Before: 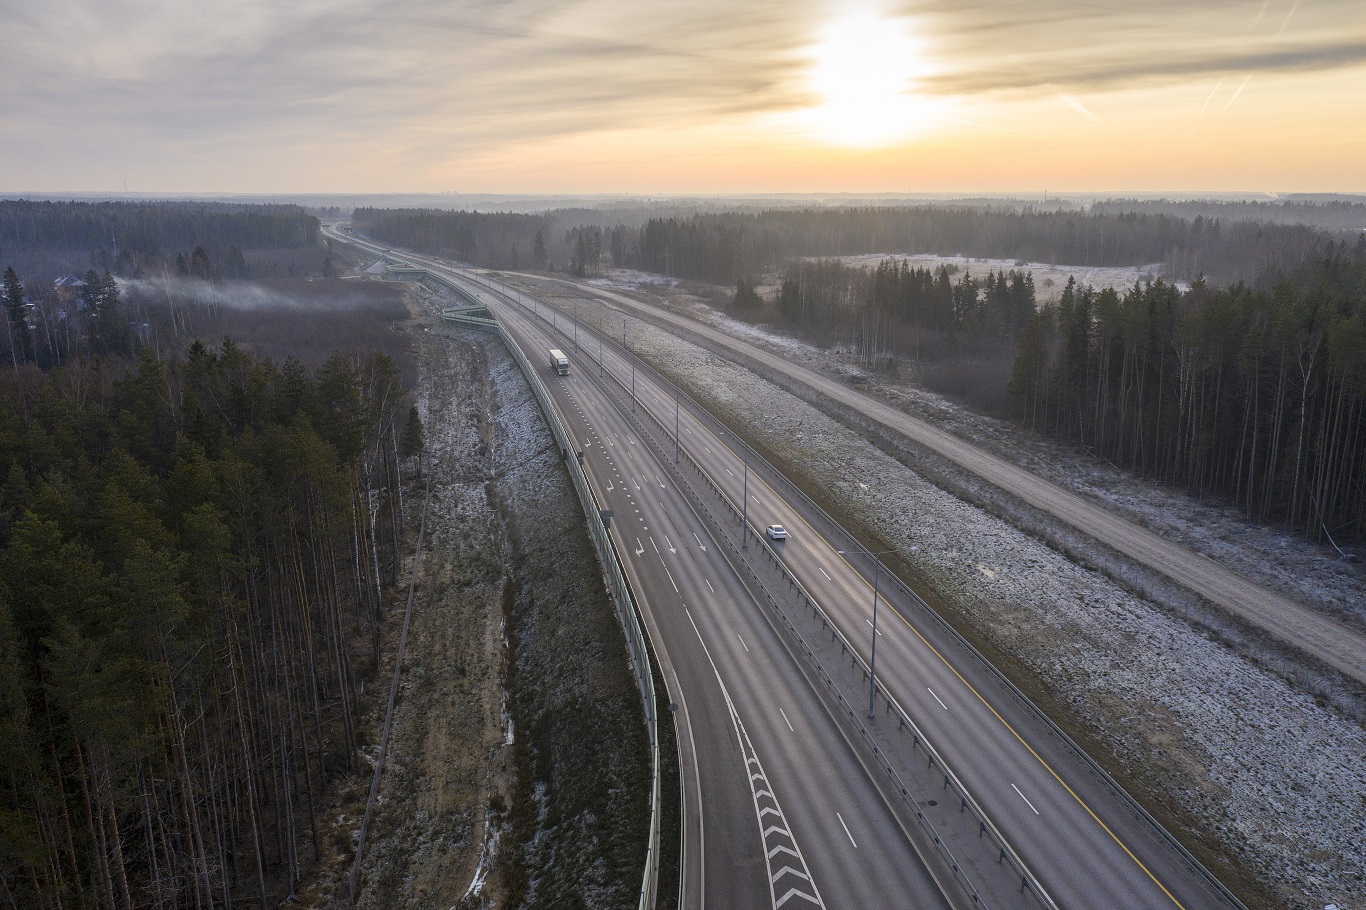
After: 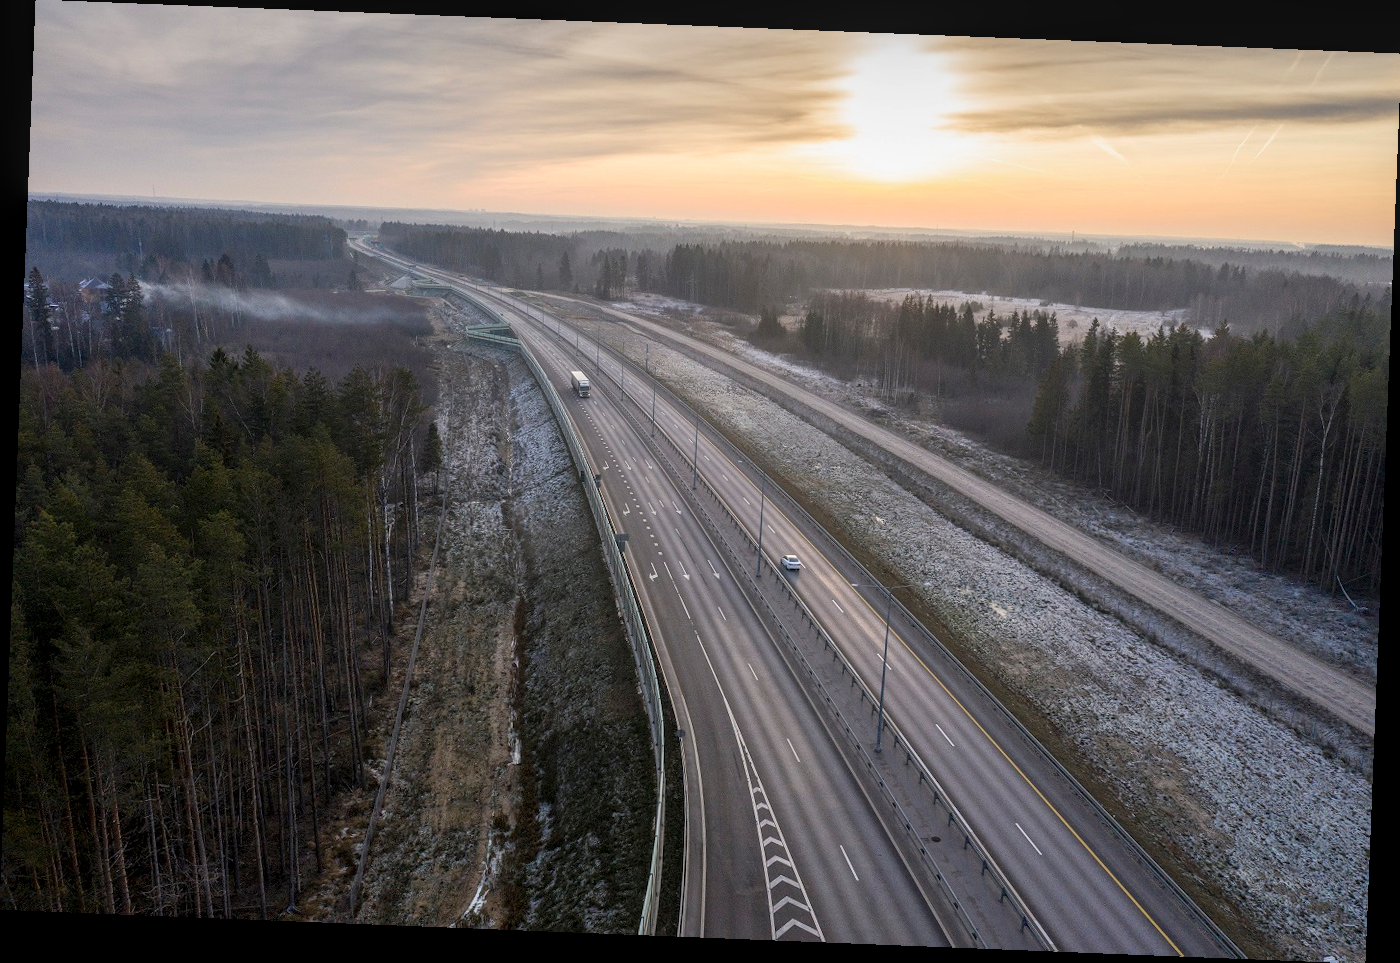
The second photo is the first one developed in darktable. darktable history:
local contrast: on, module defaults
rotate and perspective: rotation 2.27°, automatic cropping off
